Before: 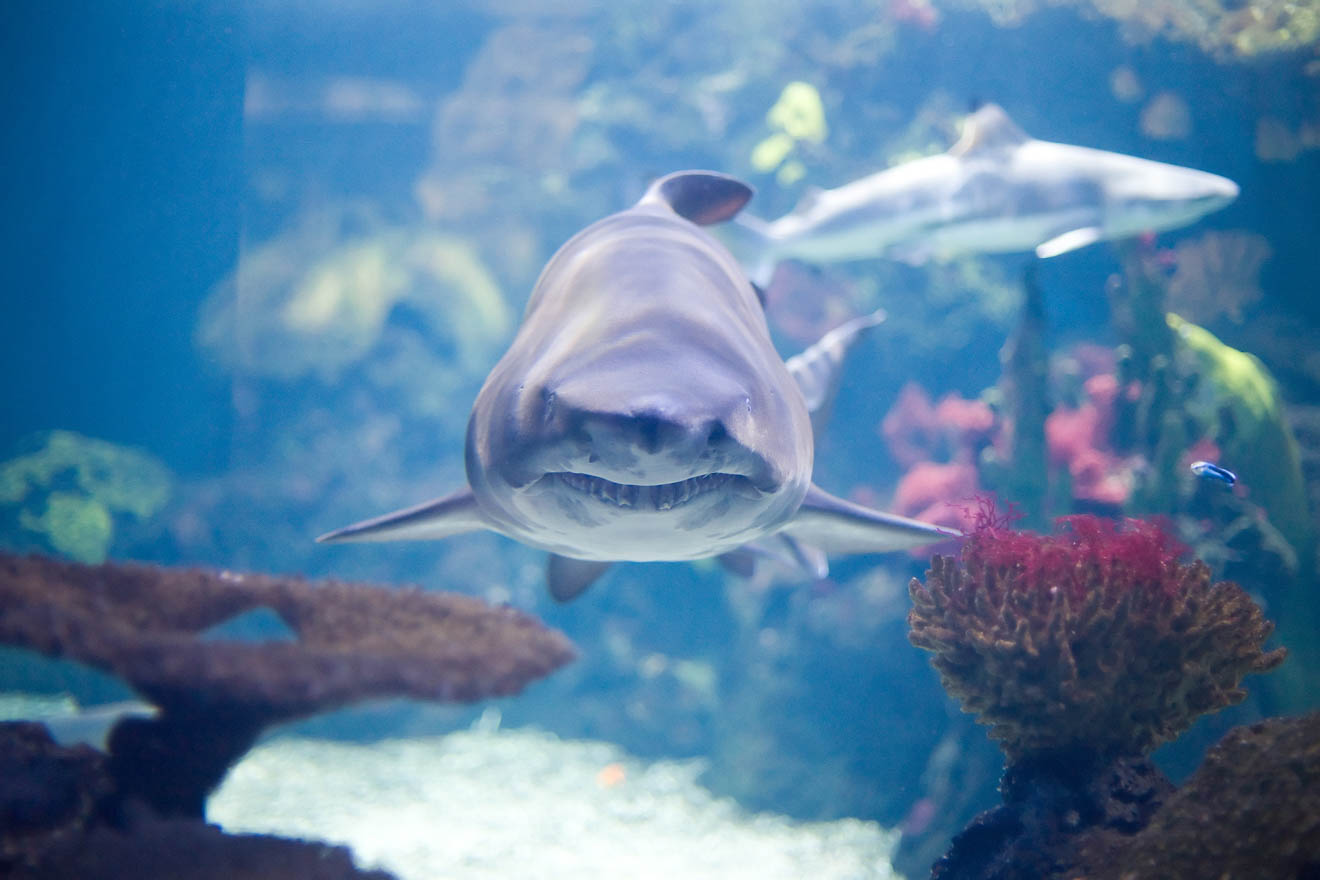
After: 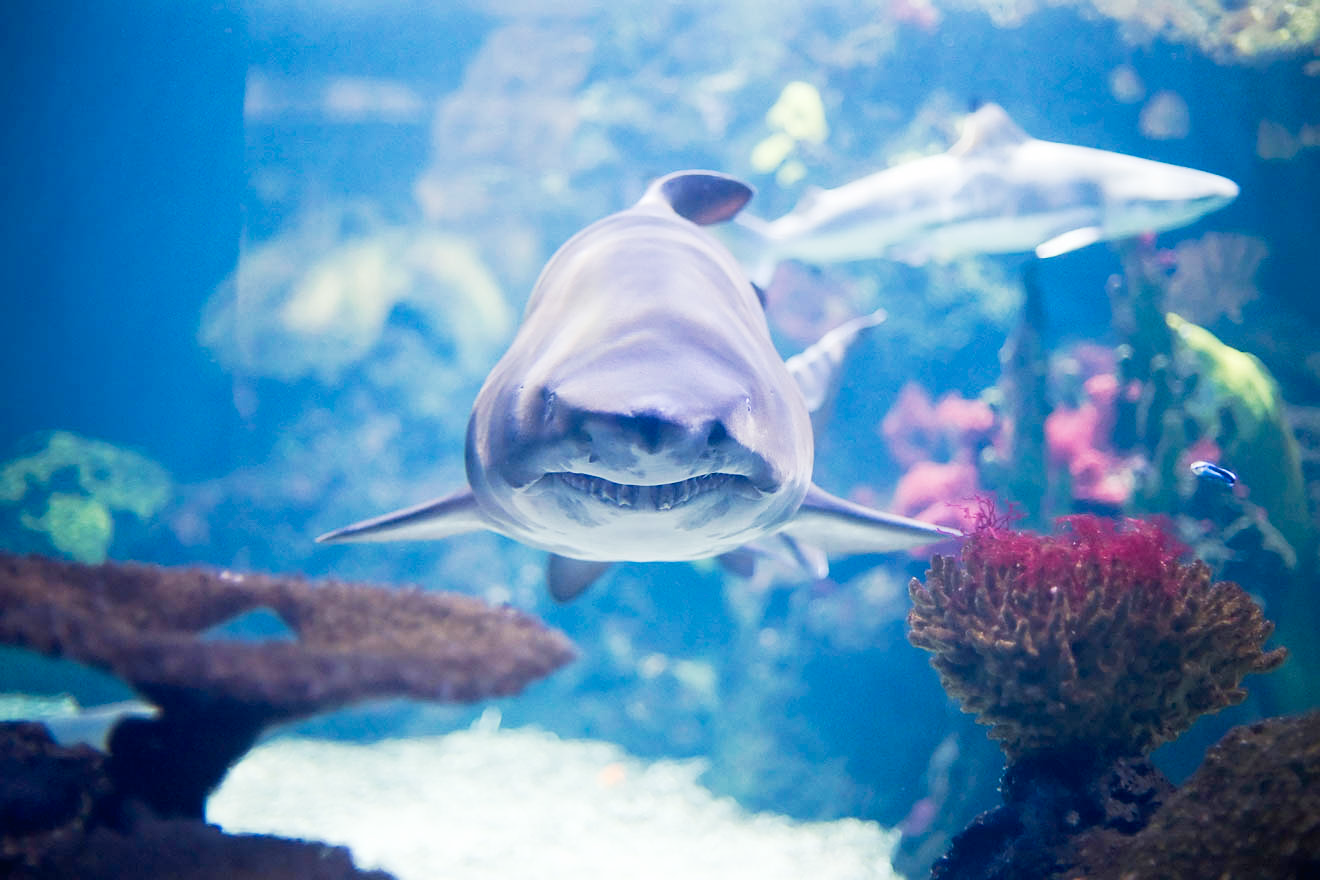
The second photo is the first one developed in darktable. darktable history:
sharpen: amount 0.201
tone curve: curves: ch0 [(0, 0.013) (0.054, 0.018) (0.205, 0.191) (0.289, 0.292) (0.39, 0.424) (0.493, 0.551) (0.647, 0.752) (0.796, 0.887) (1, 0.998)]; ch1 [(0, 0) (0.371, 0.339) (0.477, 0.452) (0.494, 0.495) (0.501, 0.501) (0.51, 0.516) (0.54, 0.557) (0.572, 0.605) (0.66, 0.701) (0.783, 0.804) (1, 1)]; ch2 [(0, 0) (0.32, 0.281) (0.403, 0.399) (0.441, 0.428) (0.47, 0.469) (0.498, 0.496) (0.524, 0.543) (0.551, 0.579) (0.633, 0.665) (0.7, 0.711) (1, 1)], preserve colors none
